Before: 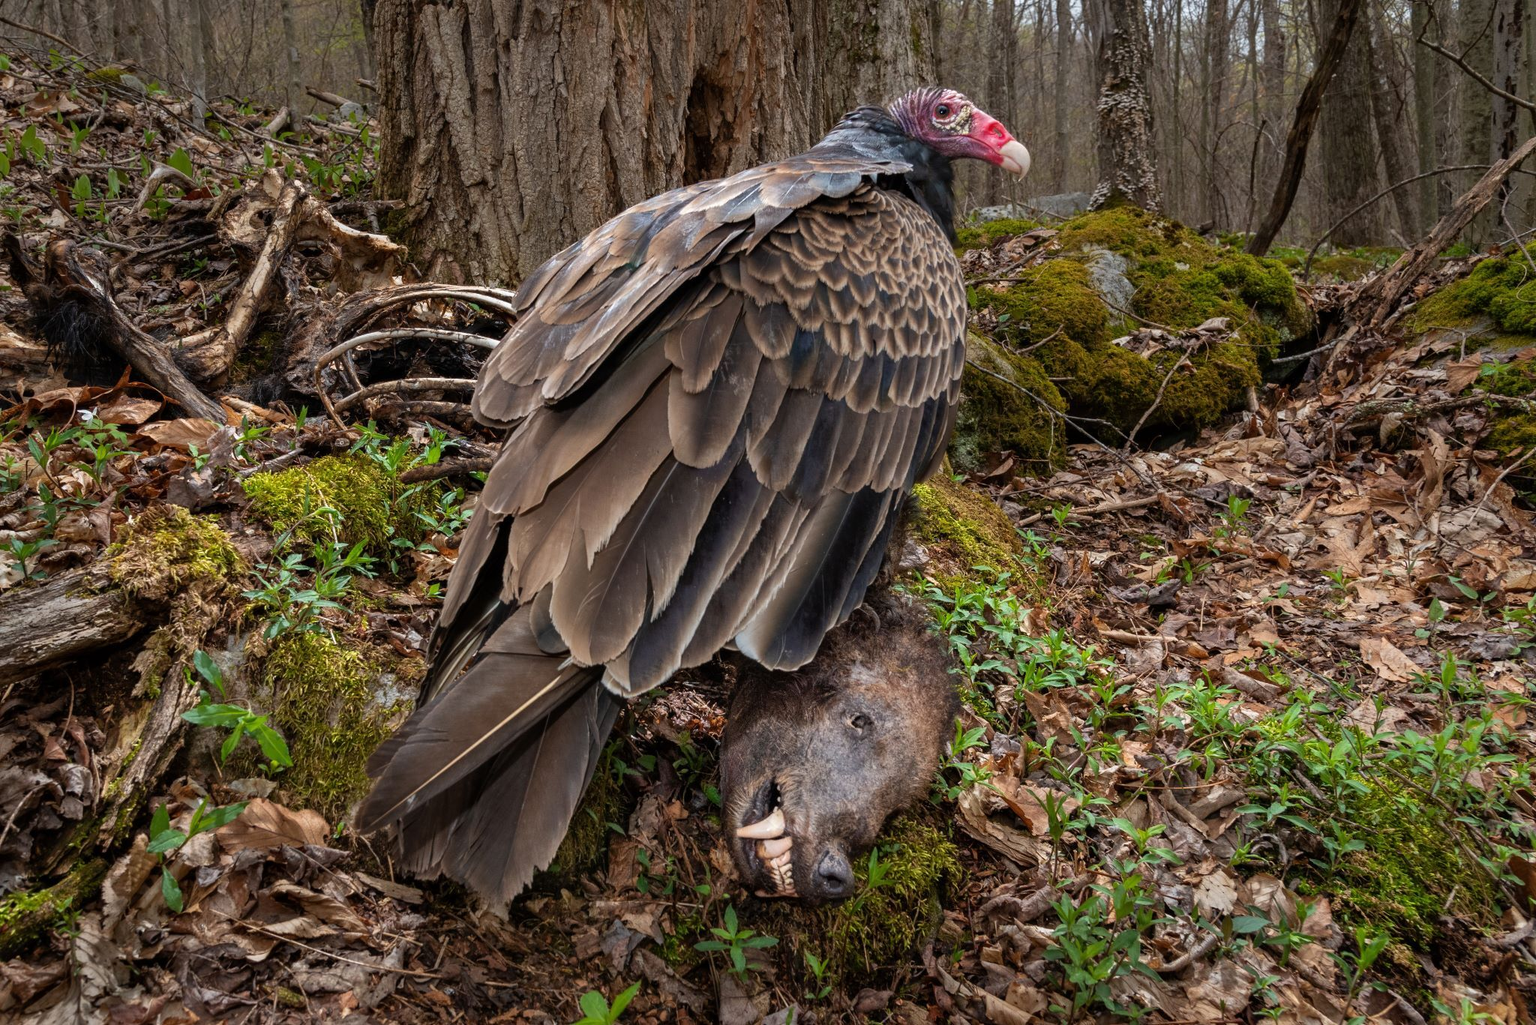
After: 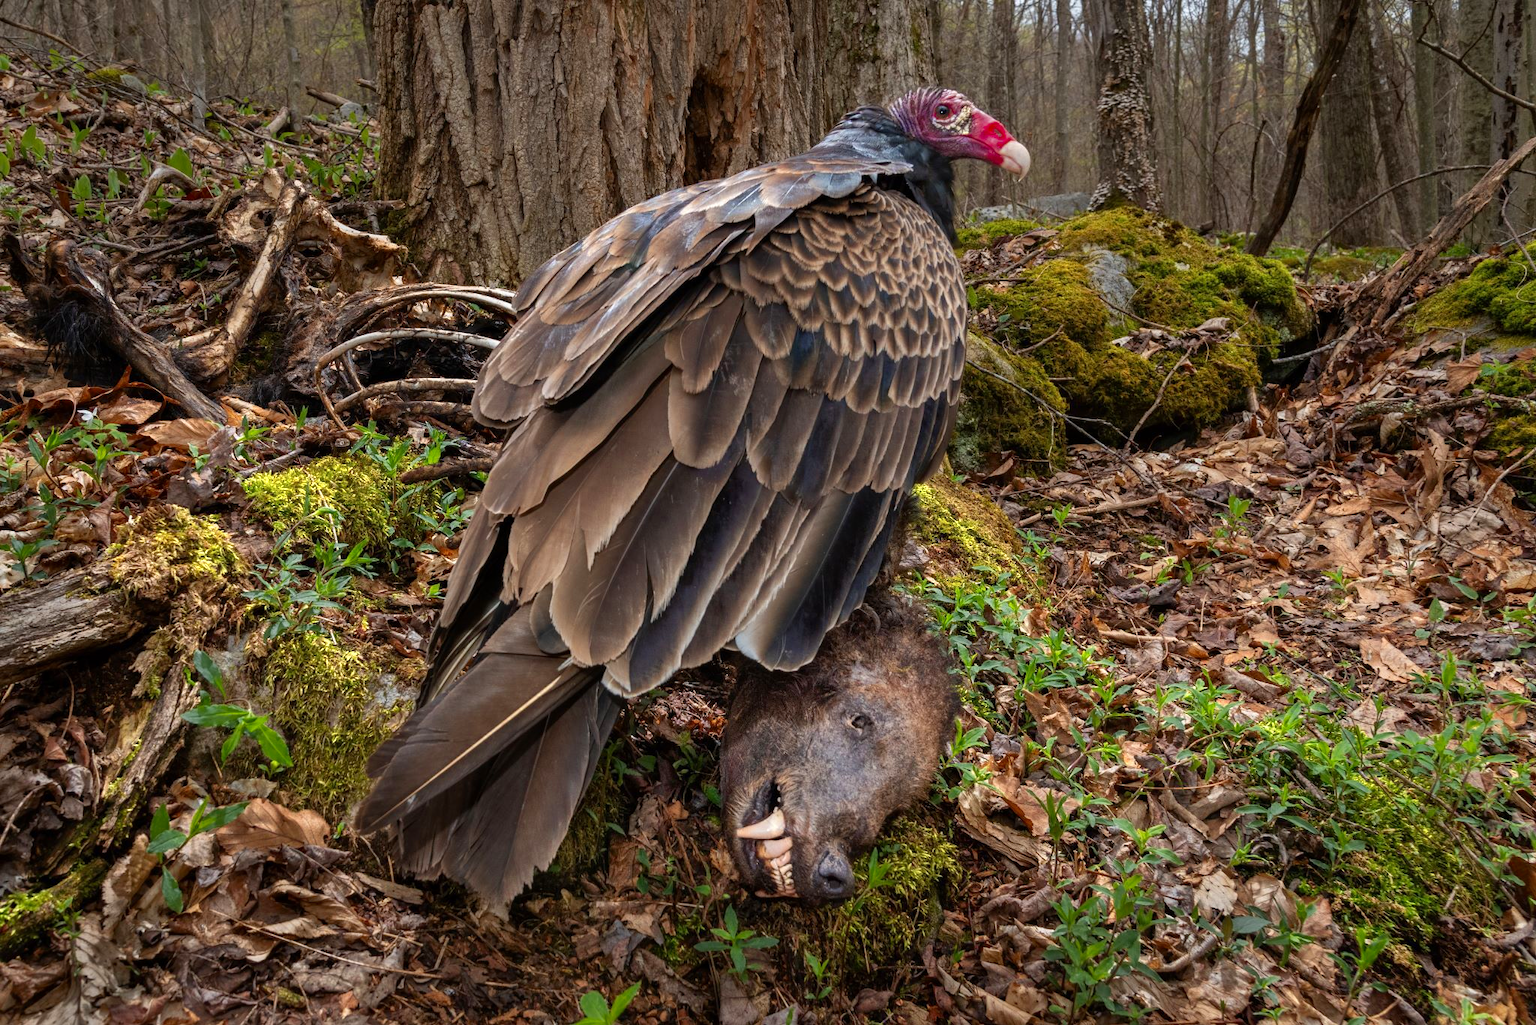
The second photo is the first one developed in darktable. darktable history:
color zones: curves: ch0 [(0.004, 0.305) (0.261, 0.623) (0.389, 0.399) (0.708, 0.571) (0.947, 0.34)]; ch1 [(0.025, 0.645) (0.229, 0.584) (0.326, 0.551) (0.484, 0.262) (0.757, 0.643)]
